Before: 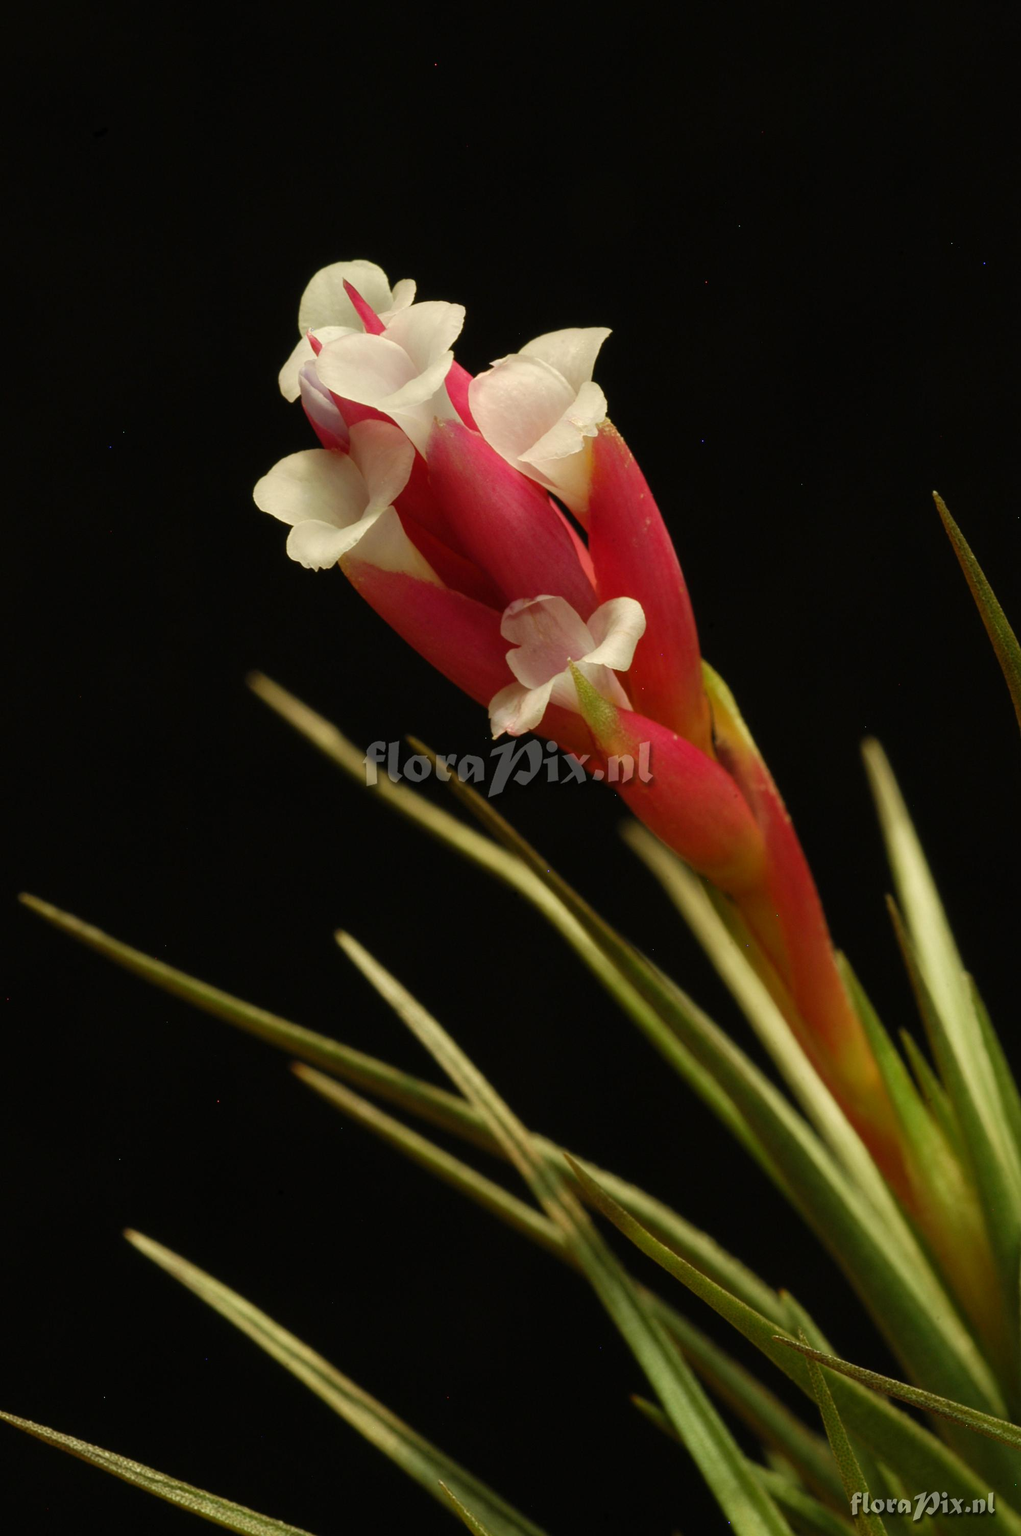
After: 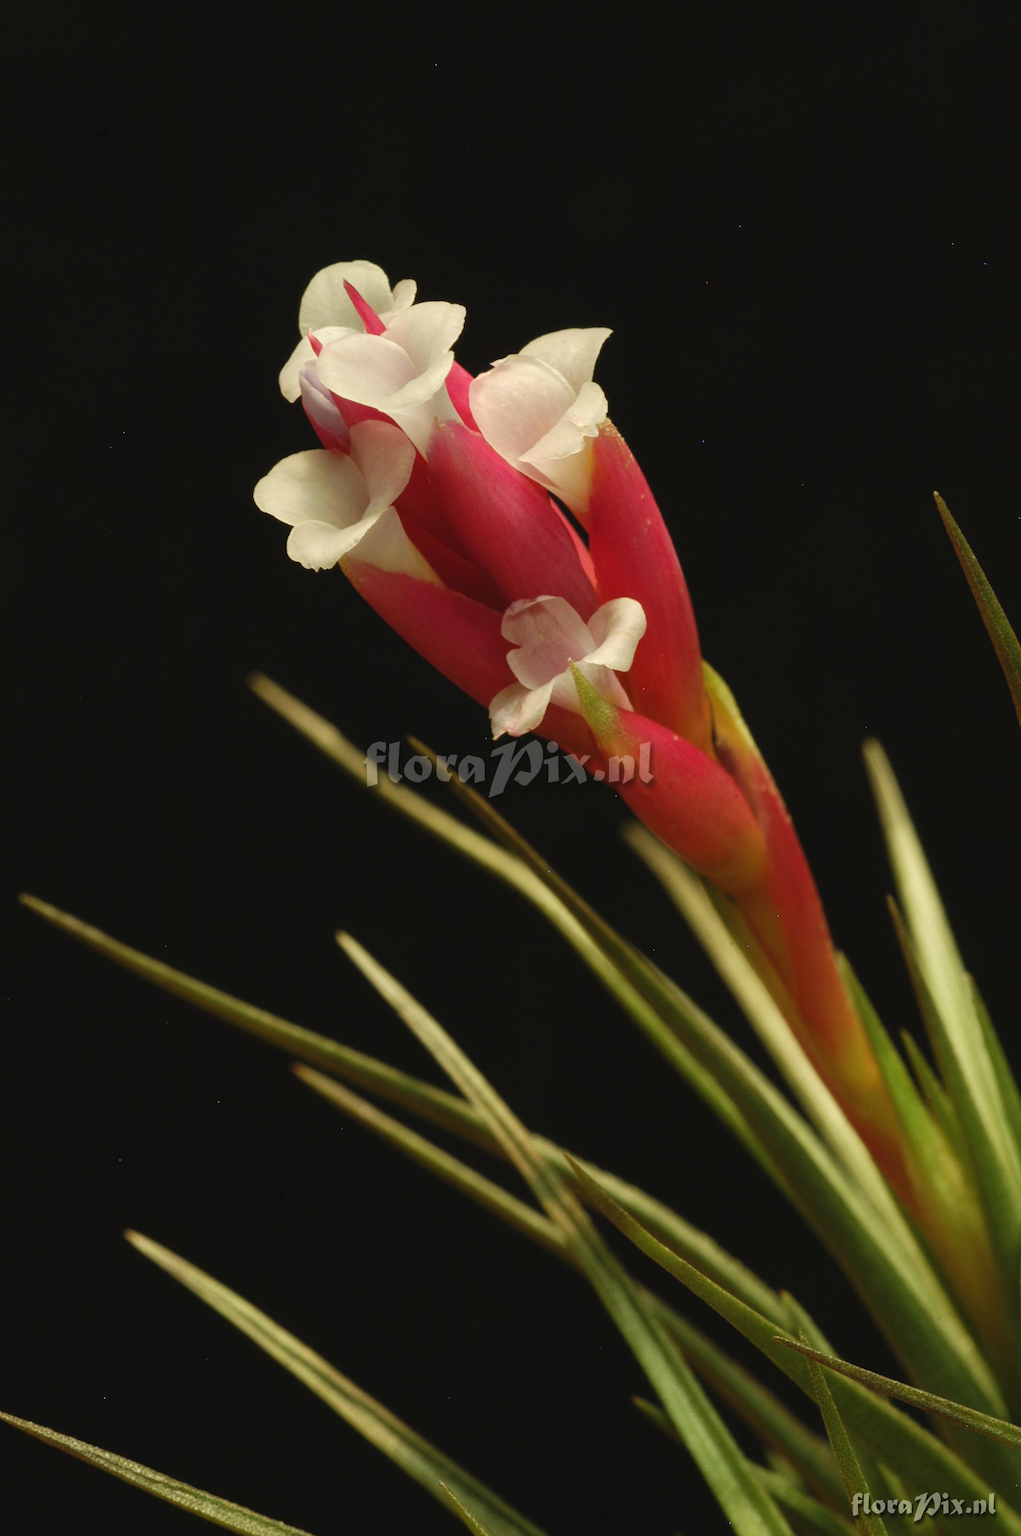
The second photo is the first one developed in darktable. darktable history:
exposure: black level correction -0.003, exposure 0.043 EV, compensate exposure bias true, compensate highlight preservation false
